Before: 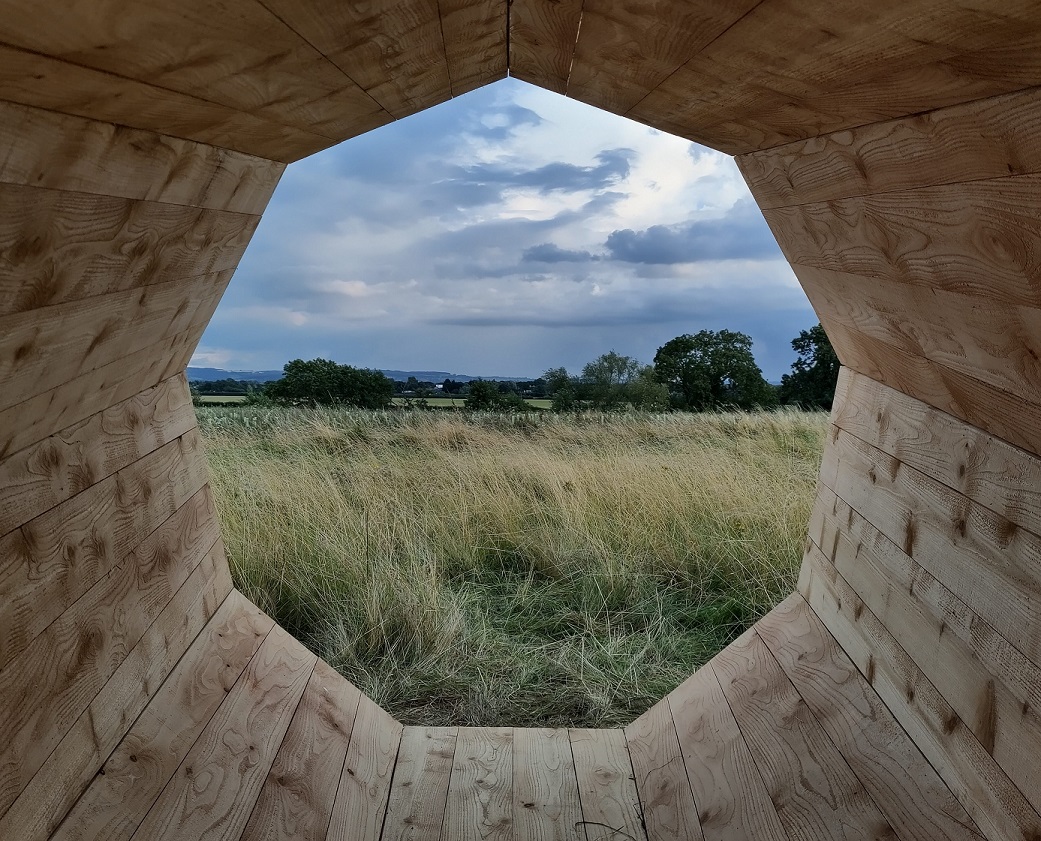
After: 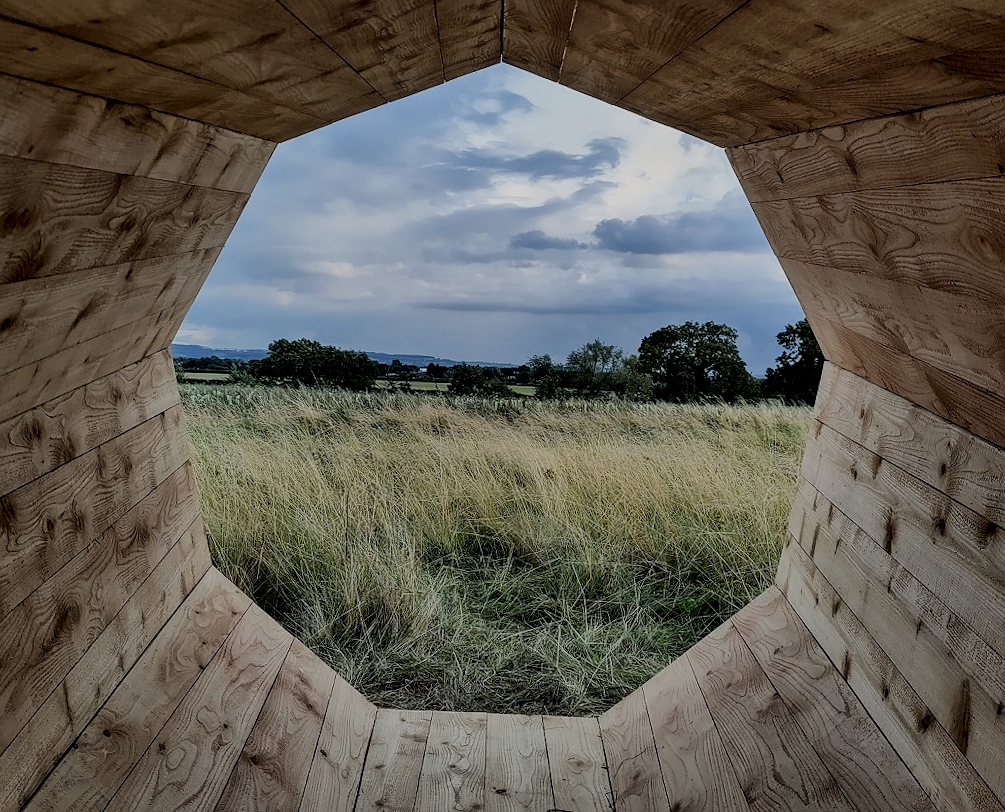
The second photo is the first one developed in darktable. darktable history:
crop and rotate: angle -1.65°
filmic rgb: black relative exposure -6.96 EV, white relative exposure 5.64 EV, hardness 2.86
sharpen: radius 1.226, amount 0.307, threshold 0.172
local contrast: detail 130%
